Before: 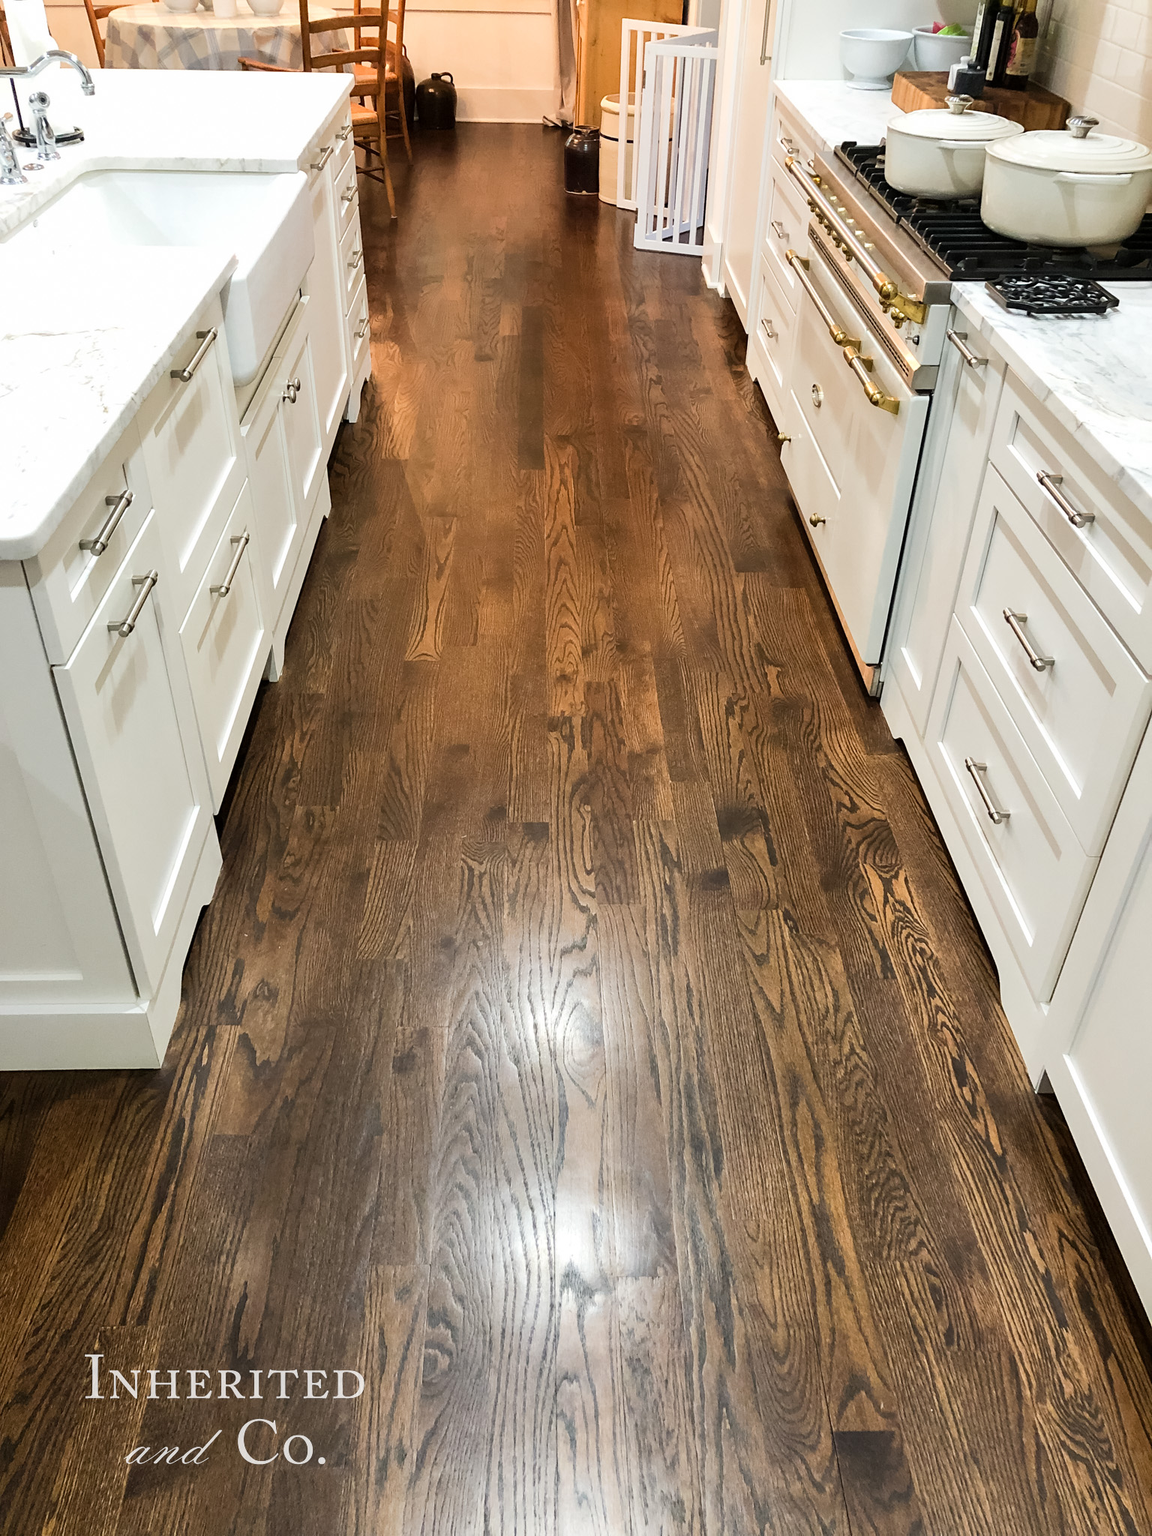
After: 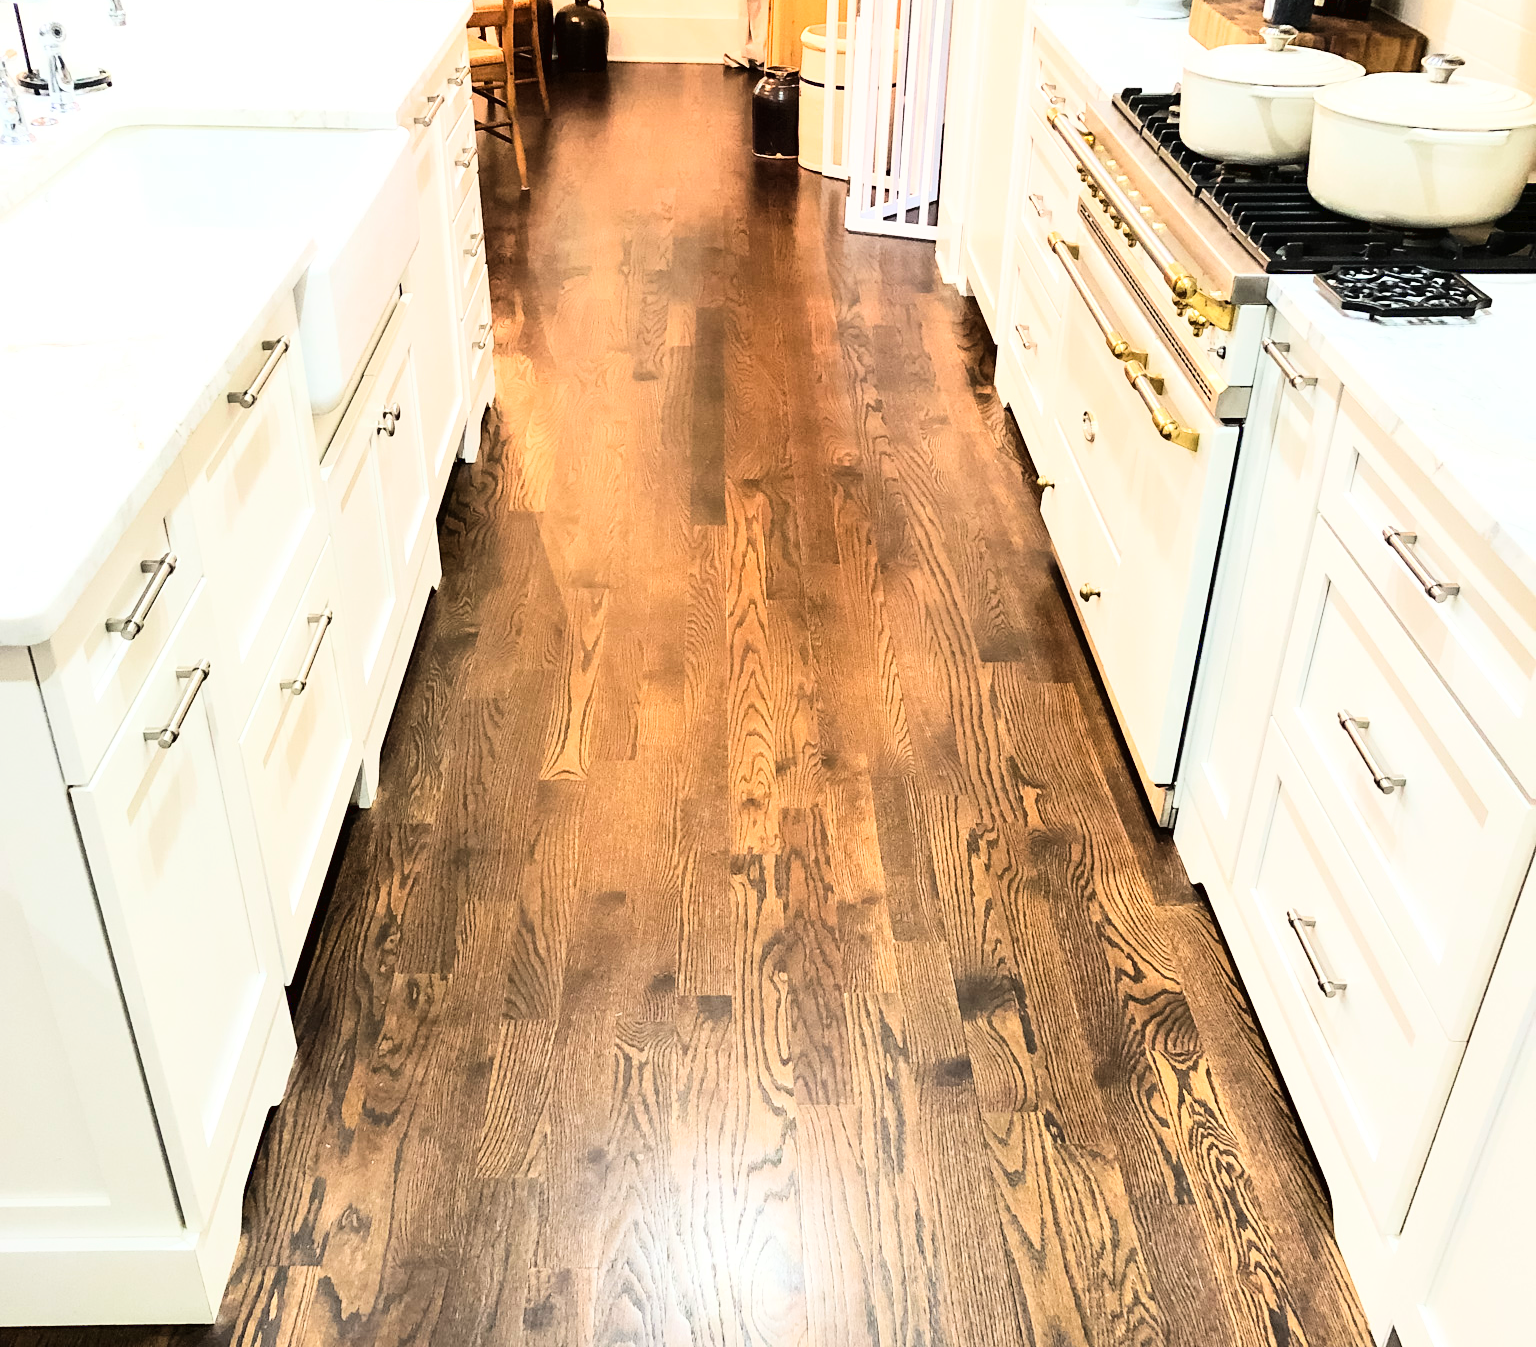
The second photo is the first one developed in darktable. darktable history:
base curve: curves: ch0 [(0, 0.003) (0.001, 0.002) (0.006, 0.004) (0.02, 0.022) (0.048, 0.086) (0.094, 0.234) (0.162, 0.431) (0.258, 0.629) (0.385, 0.8) (0.548, 0.918) (0.751, 0.988) (1, 1)]
crop and rotate: top 4.939%, bottom 29.281%
